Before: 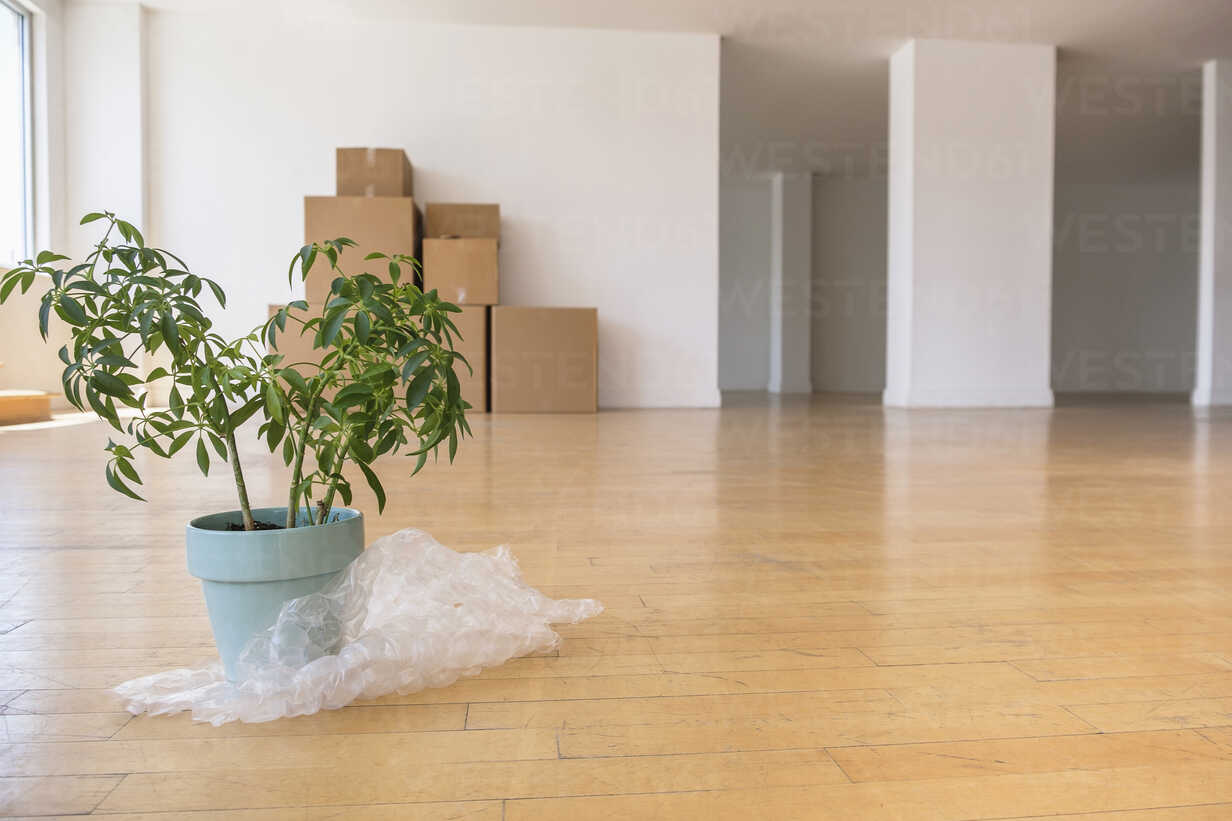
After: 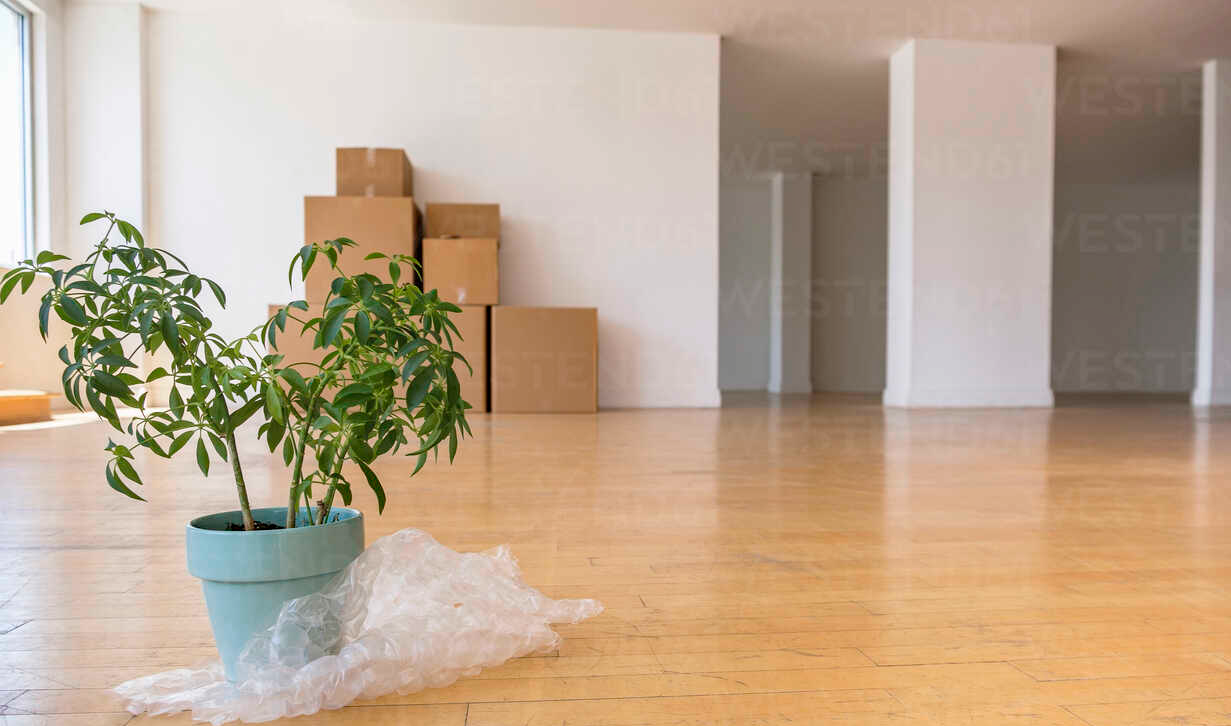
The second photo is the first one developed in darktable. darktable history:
crop and rotate: top 0%, bottom 11.49%
haze removal: compatibility mode true, adaptive false
